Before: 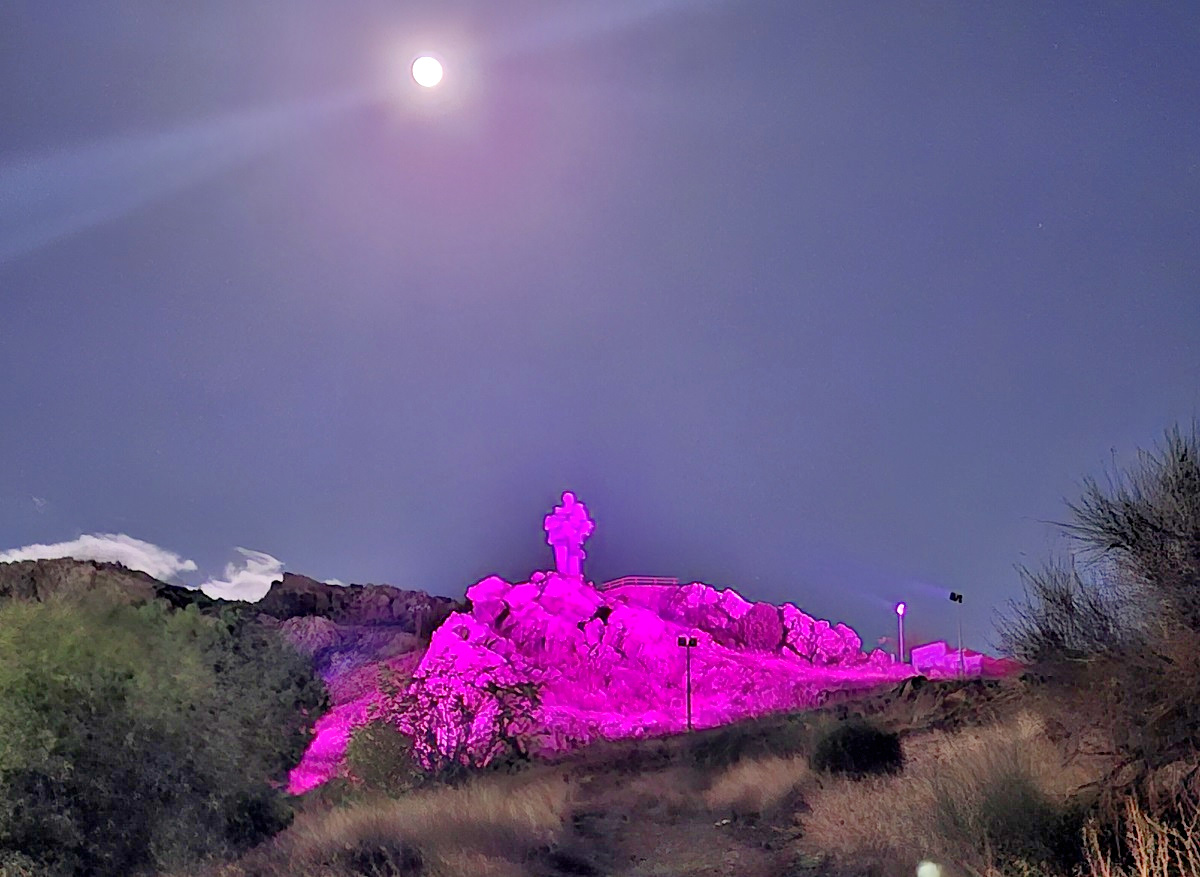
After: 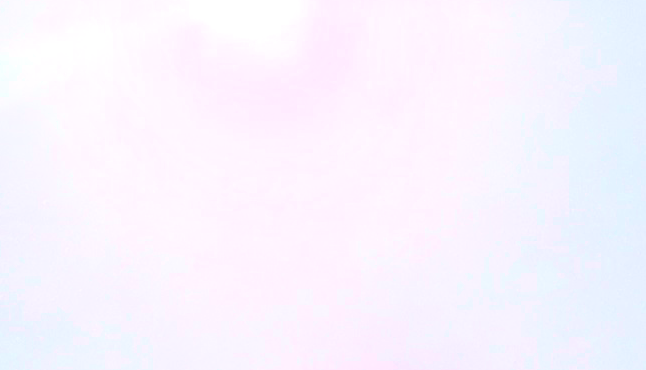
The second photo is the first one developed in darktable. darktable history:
crop: left 15.306%, top 9.065%, right 30.789%, bottom 48.638%
levels: levels [0.246, 0.246, 0.506]
